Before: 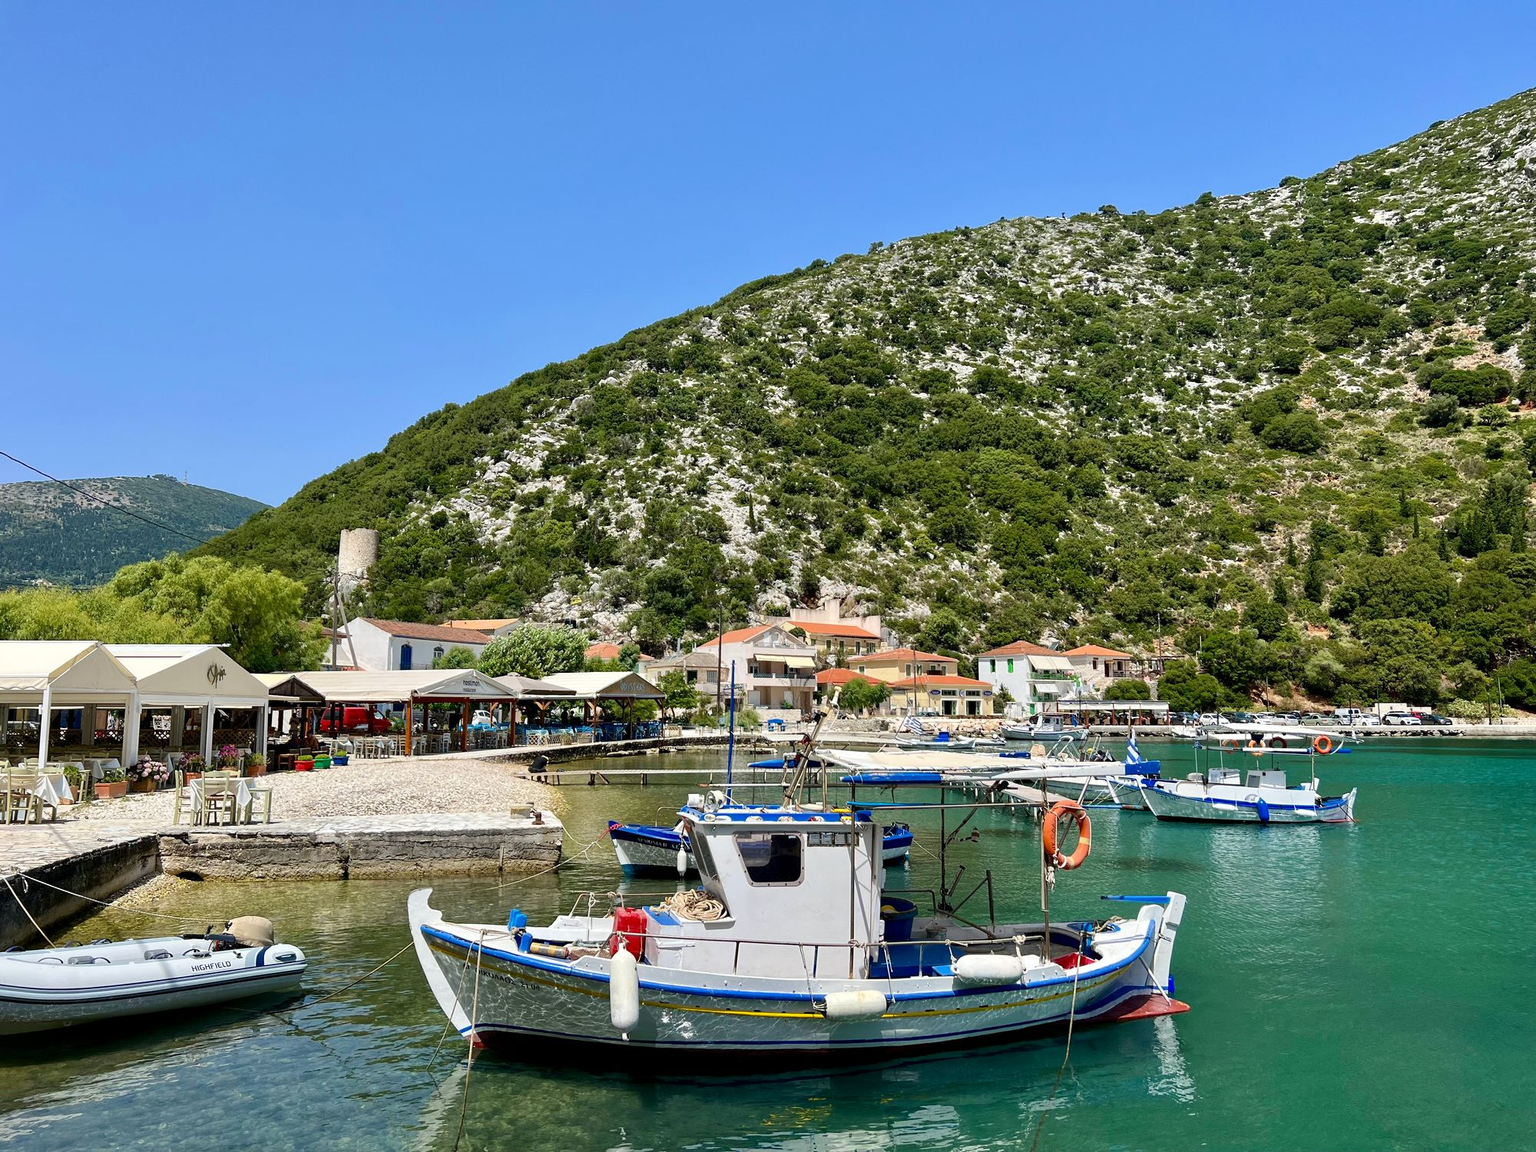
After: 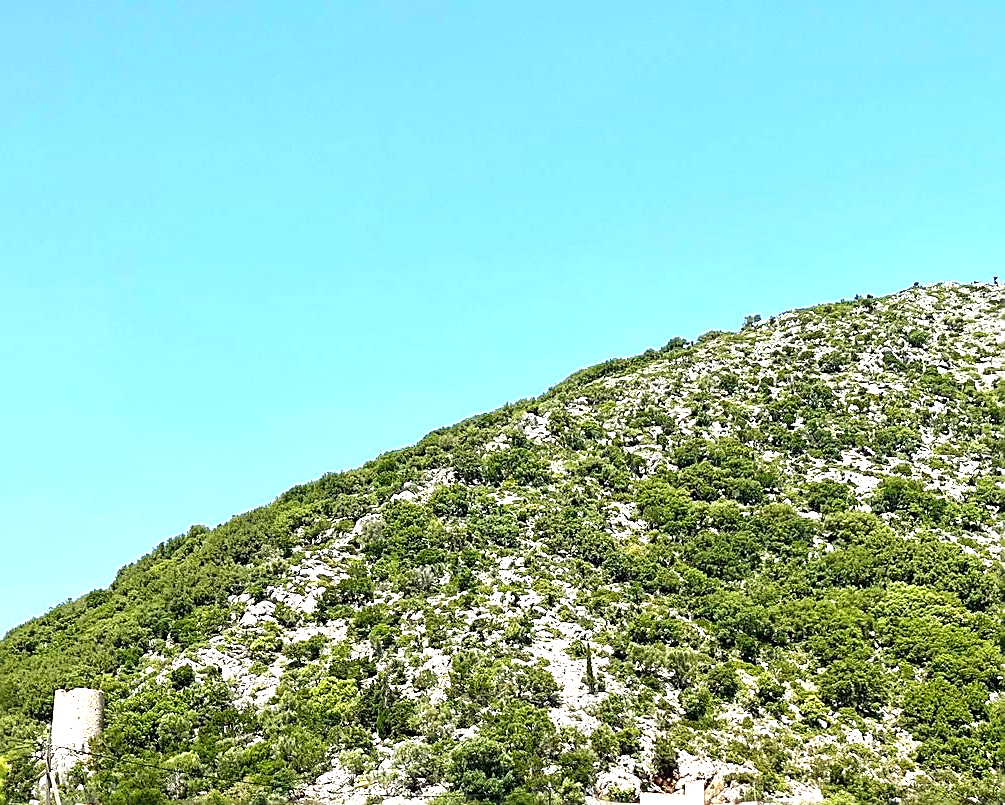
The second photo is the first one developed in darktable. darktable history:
exposure: black level correction 0, exposure 1.409 EV, compensate highlight preservation false
sharpen: amount 0.734
crop: left 19.457%, right 30.246%, bottom 46.332%
tone equalizer: edges refinement/feathering 500, mask exposure compensation -1.57 EV, preserve details no
